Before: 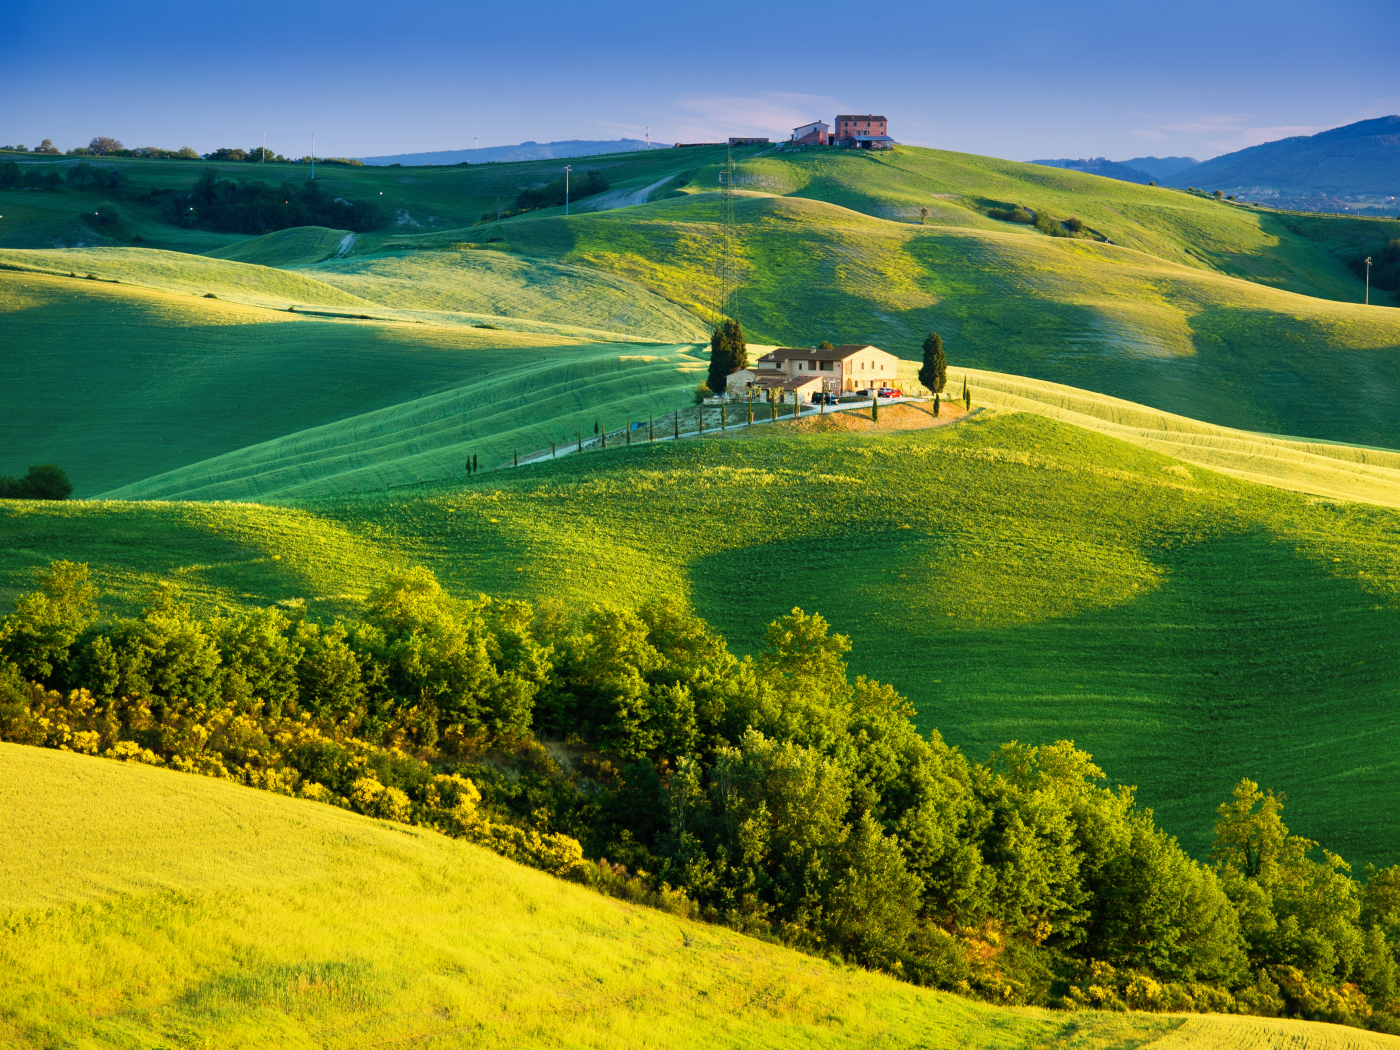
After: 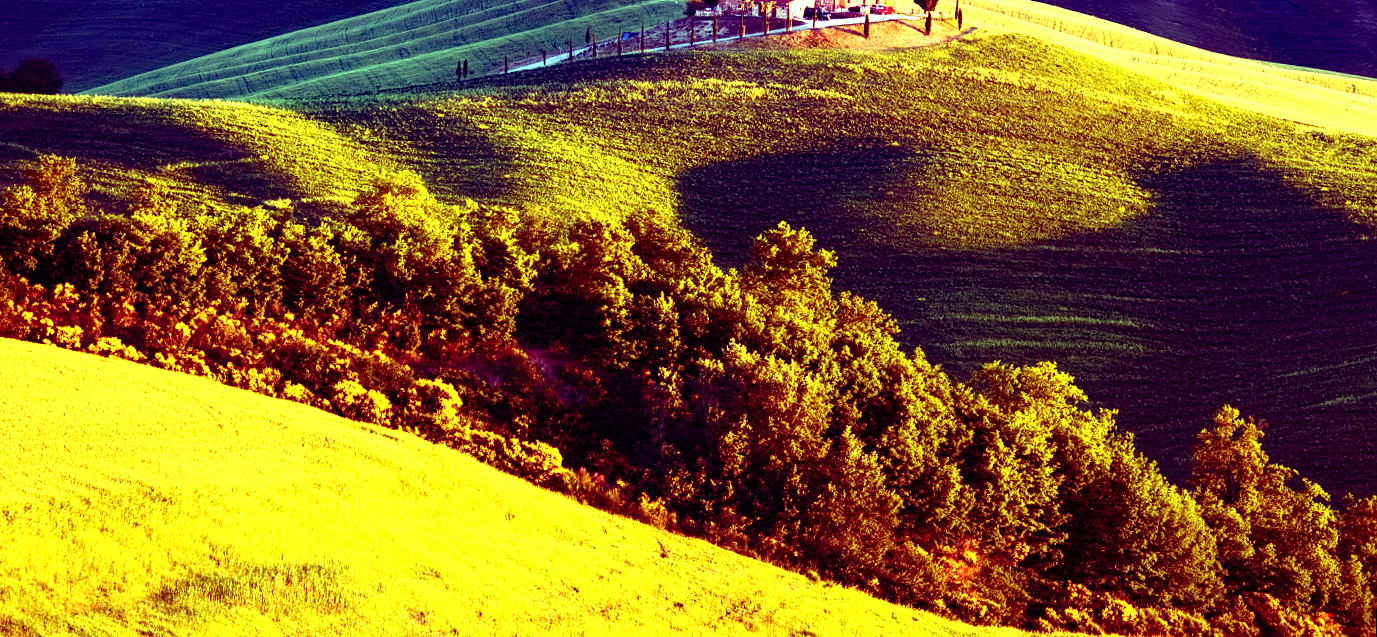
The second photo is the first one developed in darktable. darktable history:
exposure: exposure 0.935 EV, compensate highlight preservation false
rotate and perspective: rotation 1.57°, crop left 0.018, crop right 0.982, crop top 0.039, crop bottom 0.961
crop and rotate: top 36.435%
color balance: mode lift, gamma, gain (sRGB), lift [1, 1, 0.101, 1]
contrast equalizer: y [[0.5 ×4, 0.525, 0.667], [0.5 ×6], [0.5 ×6], [0 ×4, 0.042, 0], [0, 0, 0.004, 0.1, 0.191, 0.131]]
